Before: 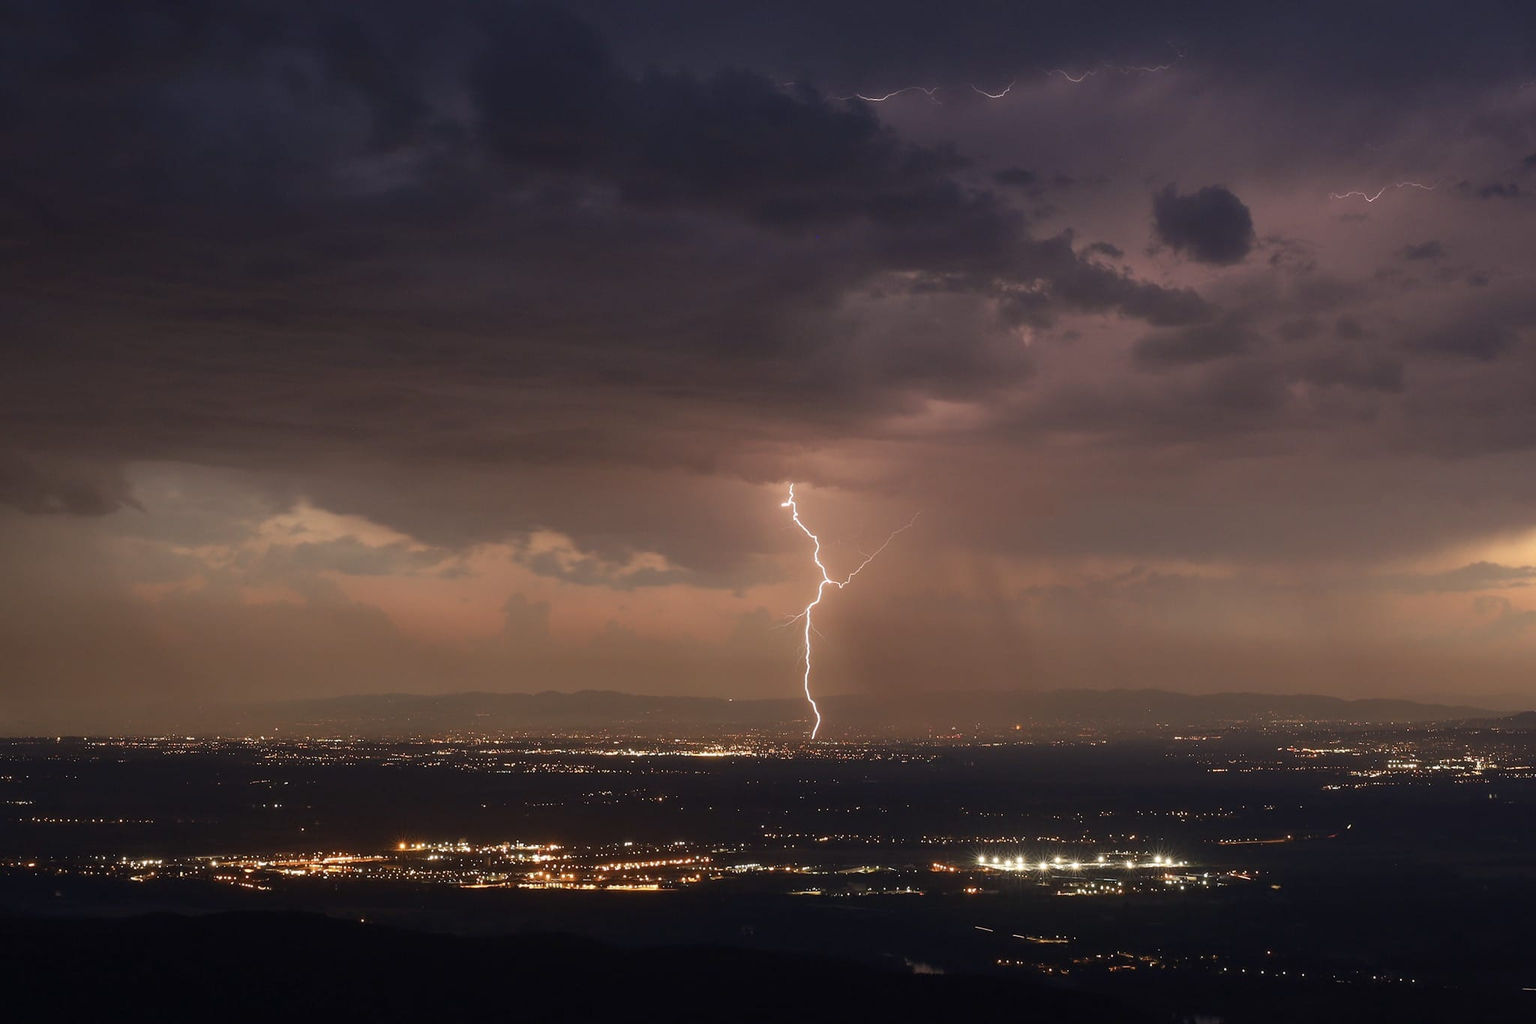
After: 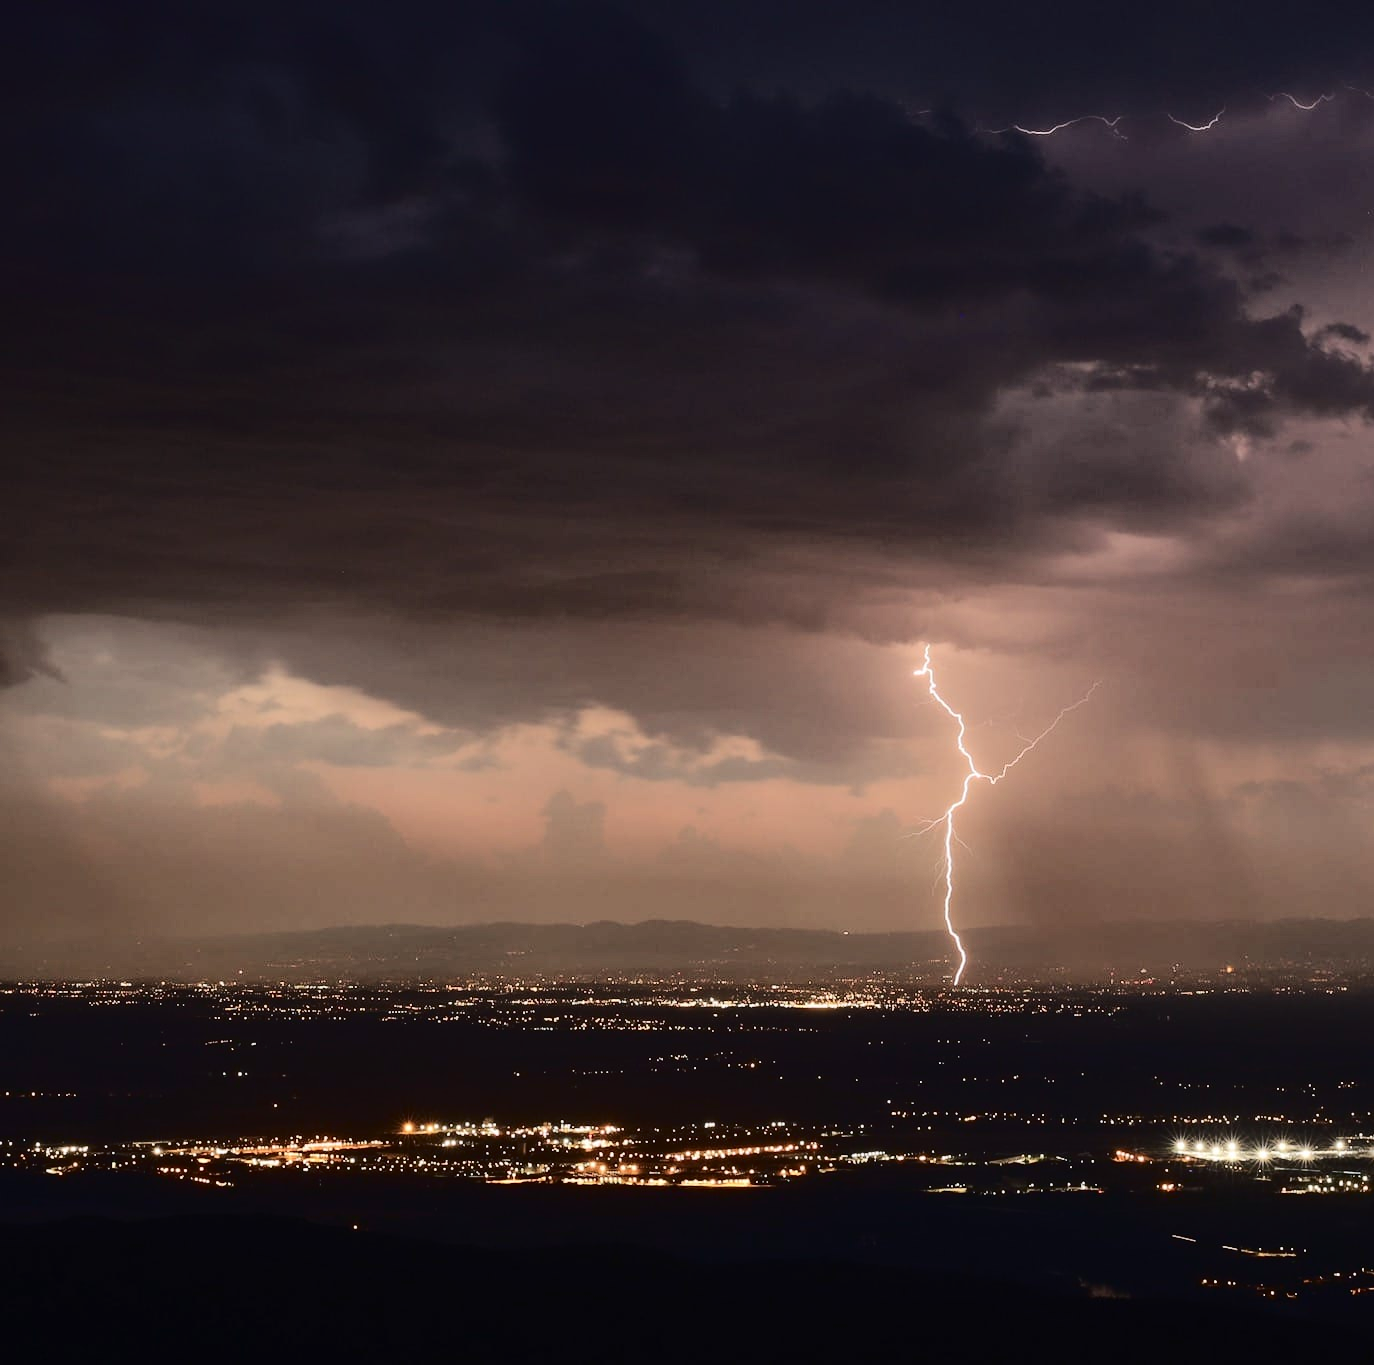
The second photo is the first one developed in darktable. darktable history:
tone curve: curves: ch0 [(0, 0) (0.003, 0.003) (0.011, 0.009) (0.025, 0.018) (0.044, 0.027) (0.069, 0.034) (0.1, 0.043) (0.136, 0.056) (0.177, 0.084) (0.224, 0.138) (0.277, 0.203) (0.335, 0.329) (0.399, 0.451) (0.468, 0.572) (0.543, 0.671) (0.623, 0.754) (0.709, 0.821) (0.801, 0.88) (0.898, 0.938) (1, 1)], color space Lab, independent channels, preserve colors none
crop and rotate: left 6.284%, right 26.616%
